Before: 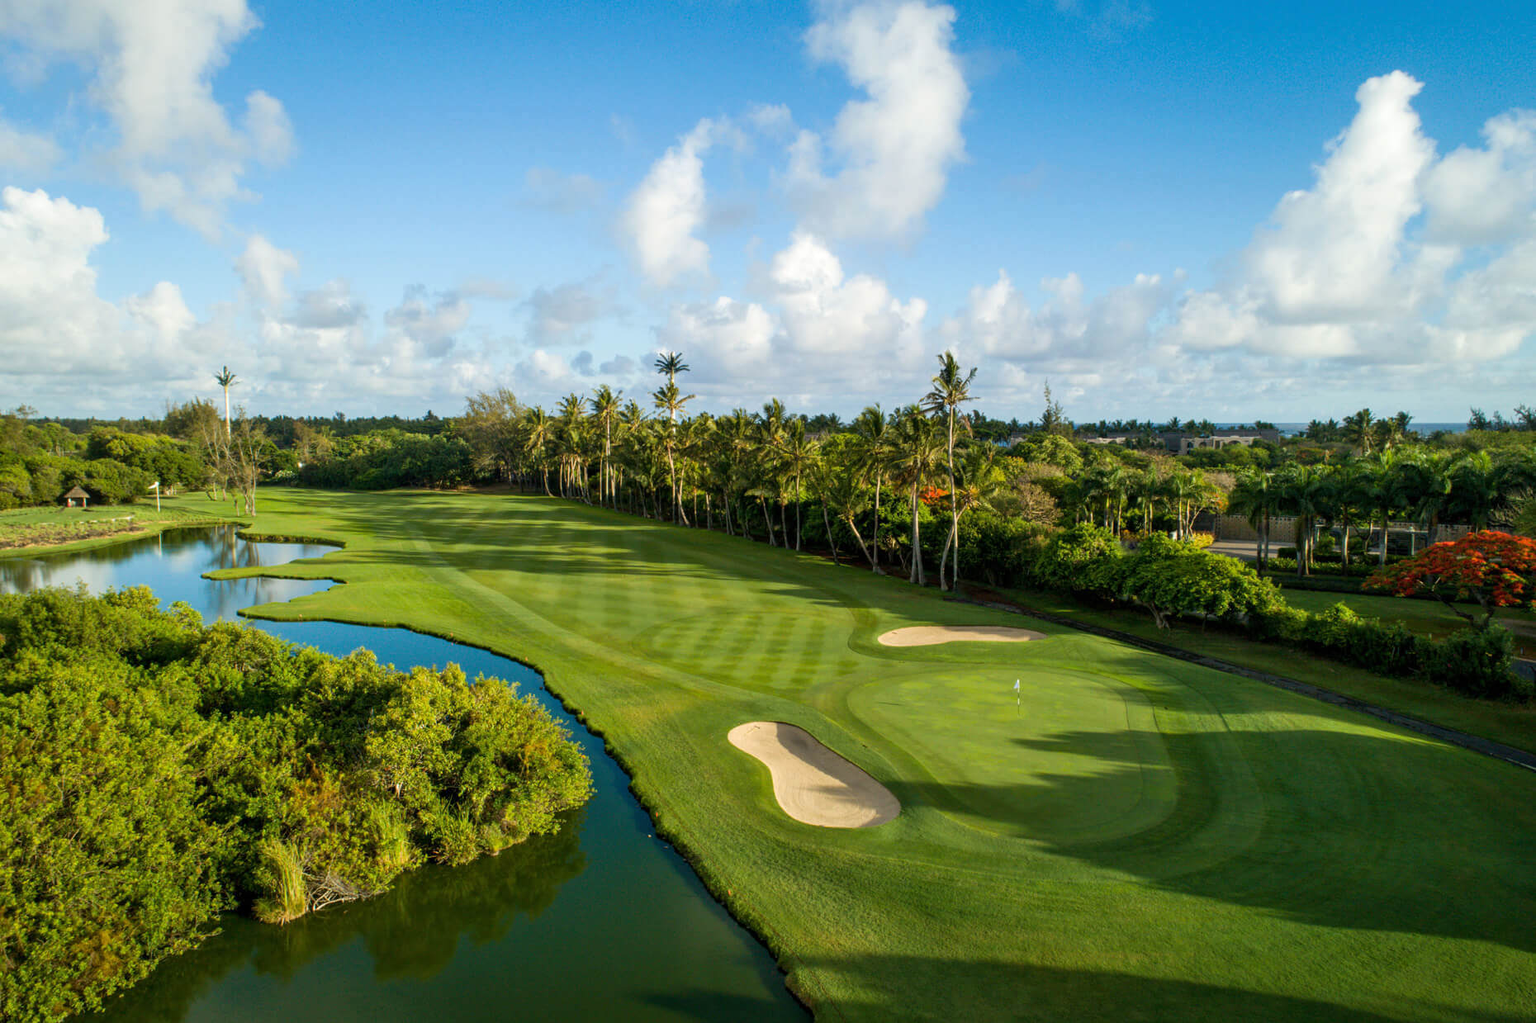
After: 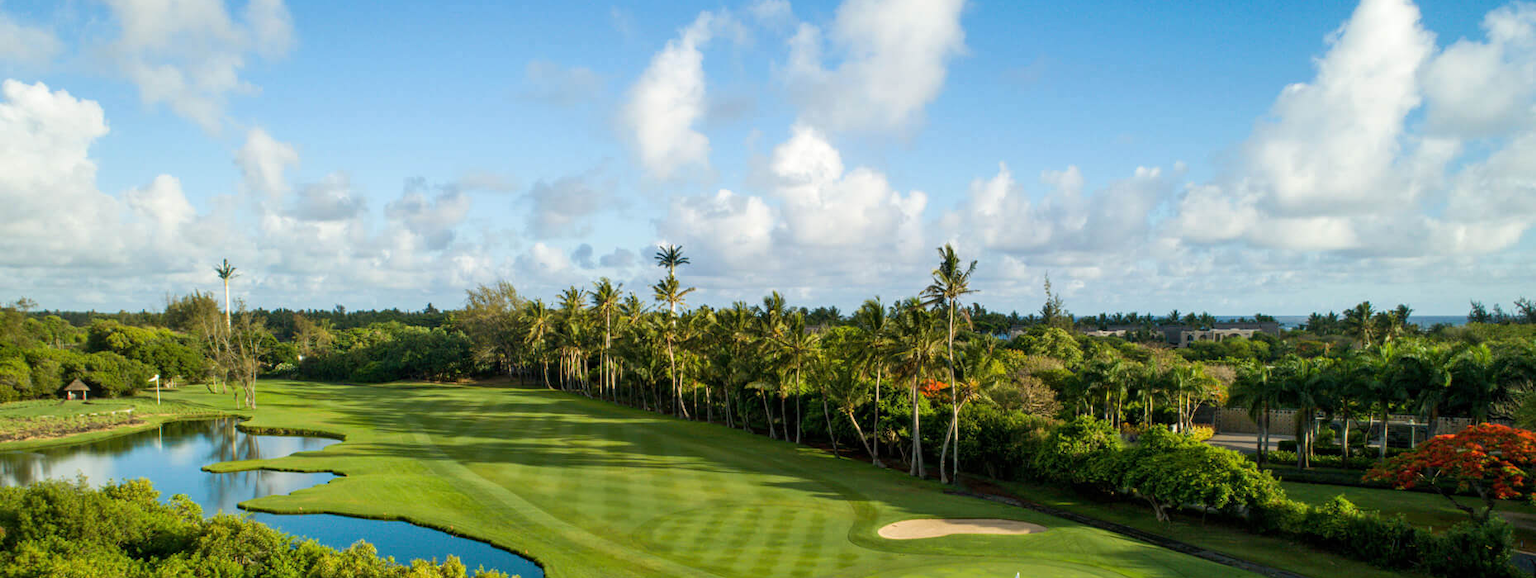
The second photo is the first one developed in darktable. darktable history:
crop and rotate: top 10.548%, bottom 32.906%
